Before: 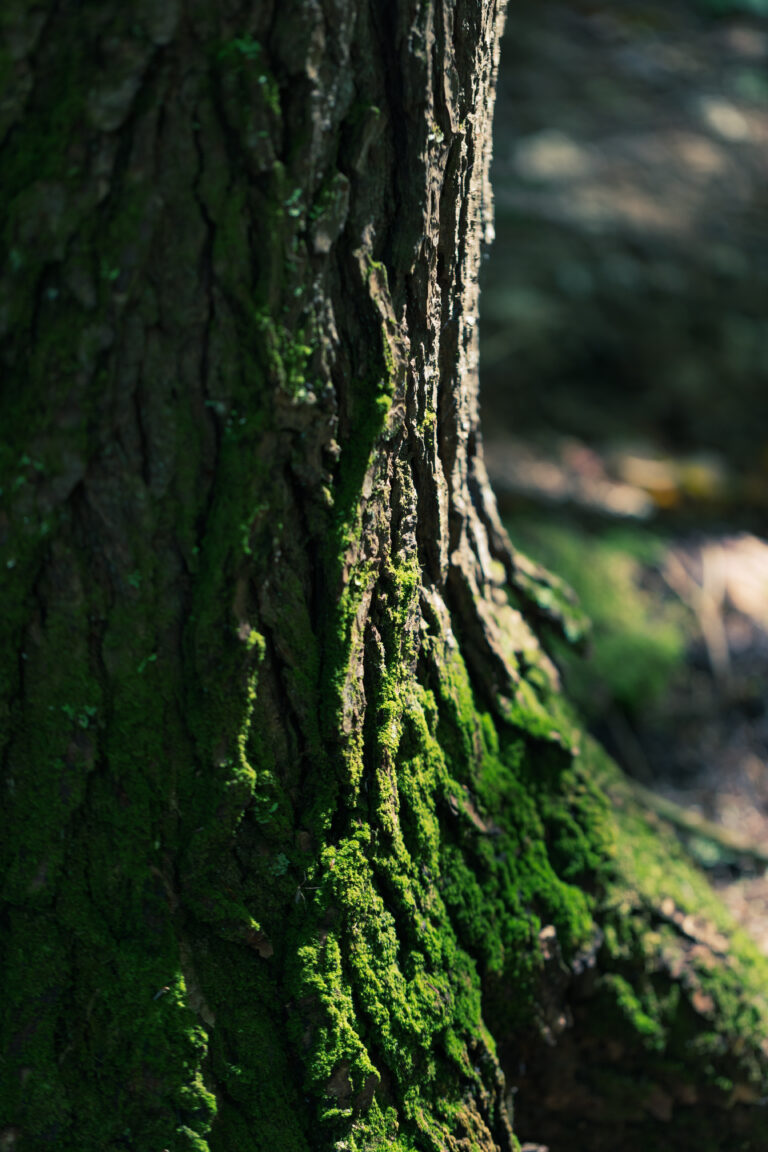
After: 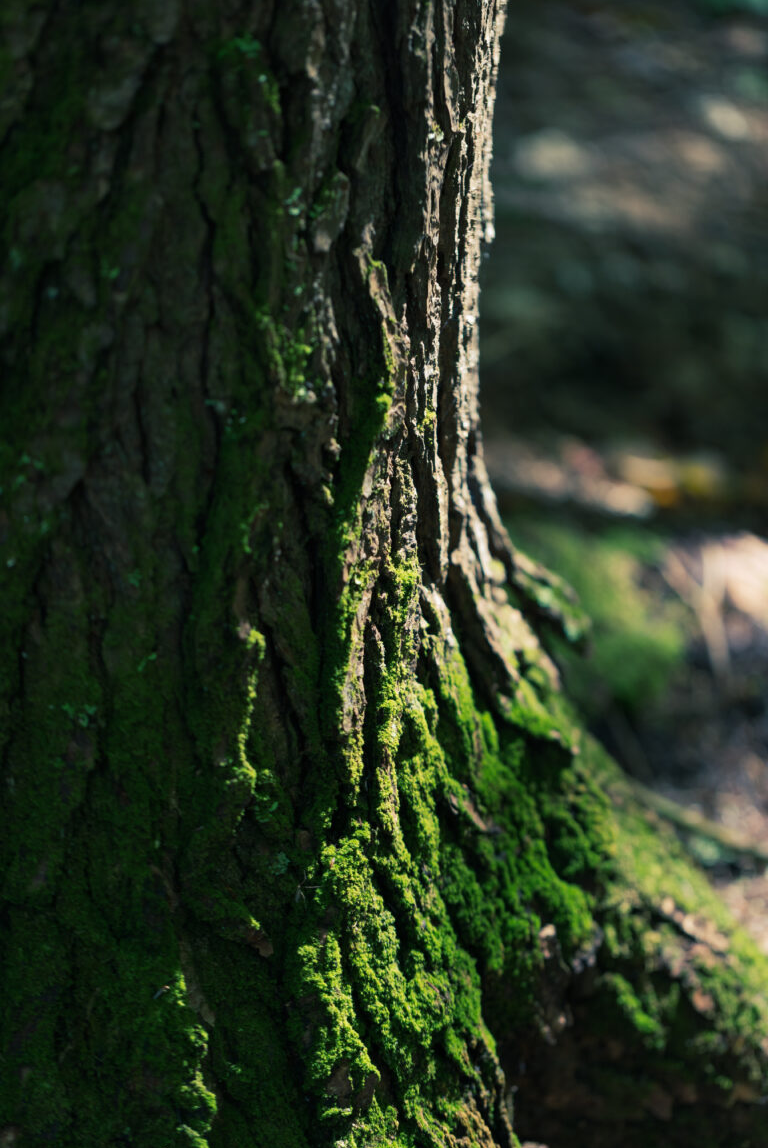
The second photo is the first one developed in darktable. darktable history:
crop: top 0.111%, bottom 0.205%
